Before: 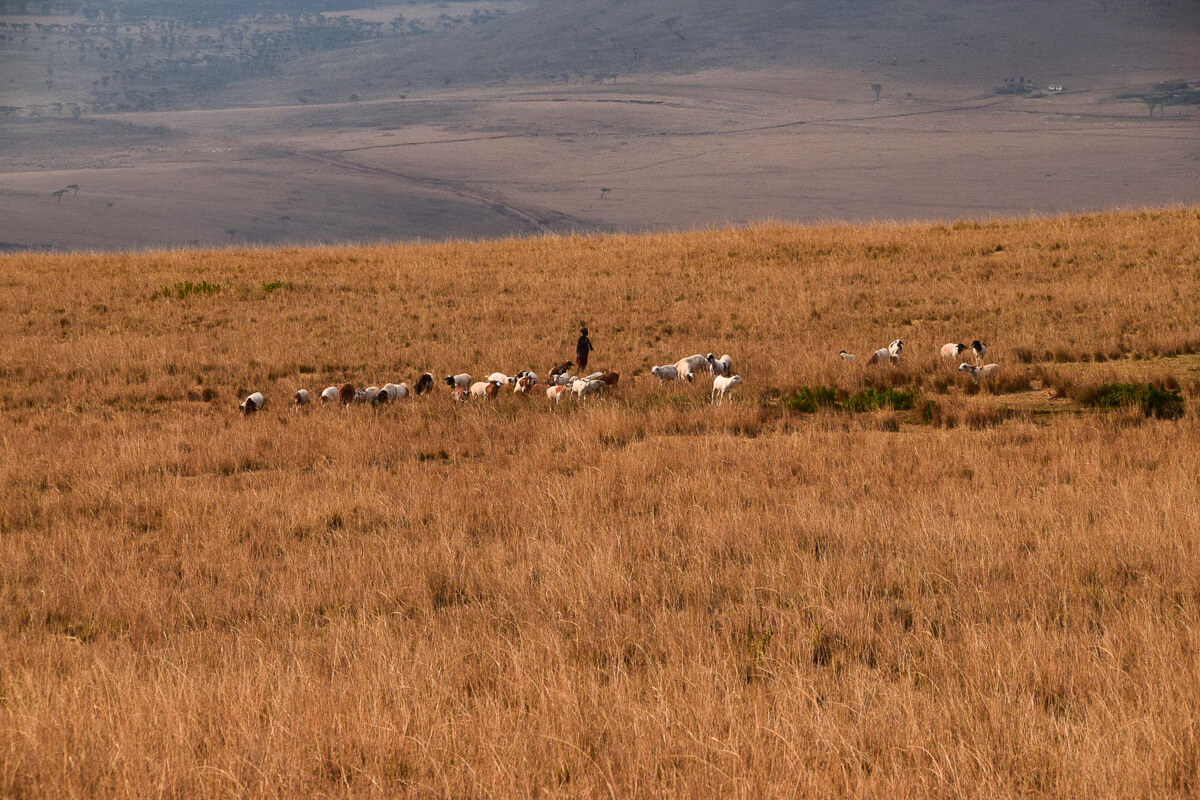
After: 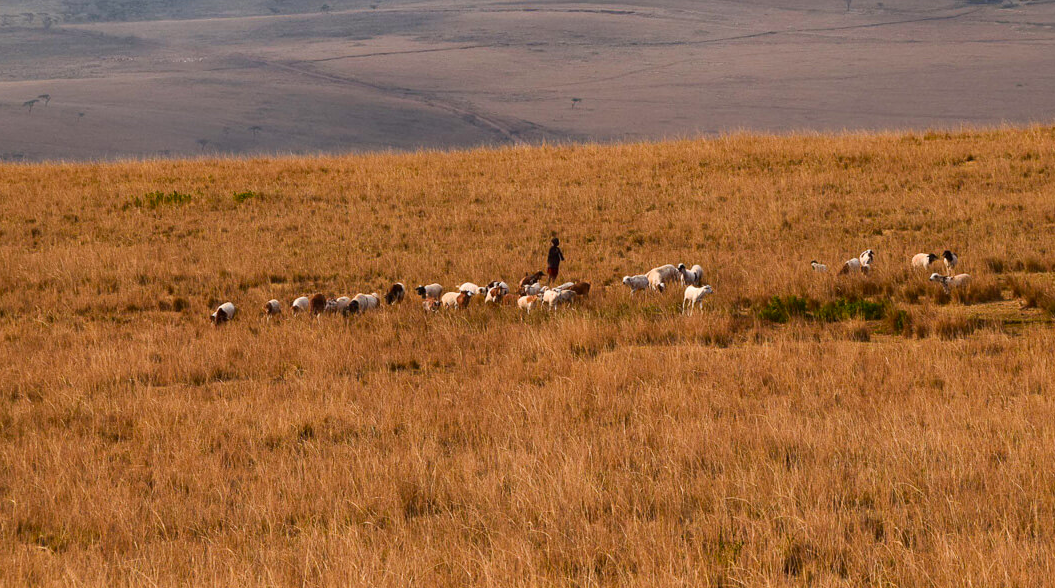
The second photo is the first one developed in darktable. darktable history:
crop and rotate: left 2.425%, top 11.305%, right 9.6%, bottom 15.08%
color balance: output saturation 110%
